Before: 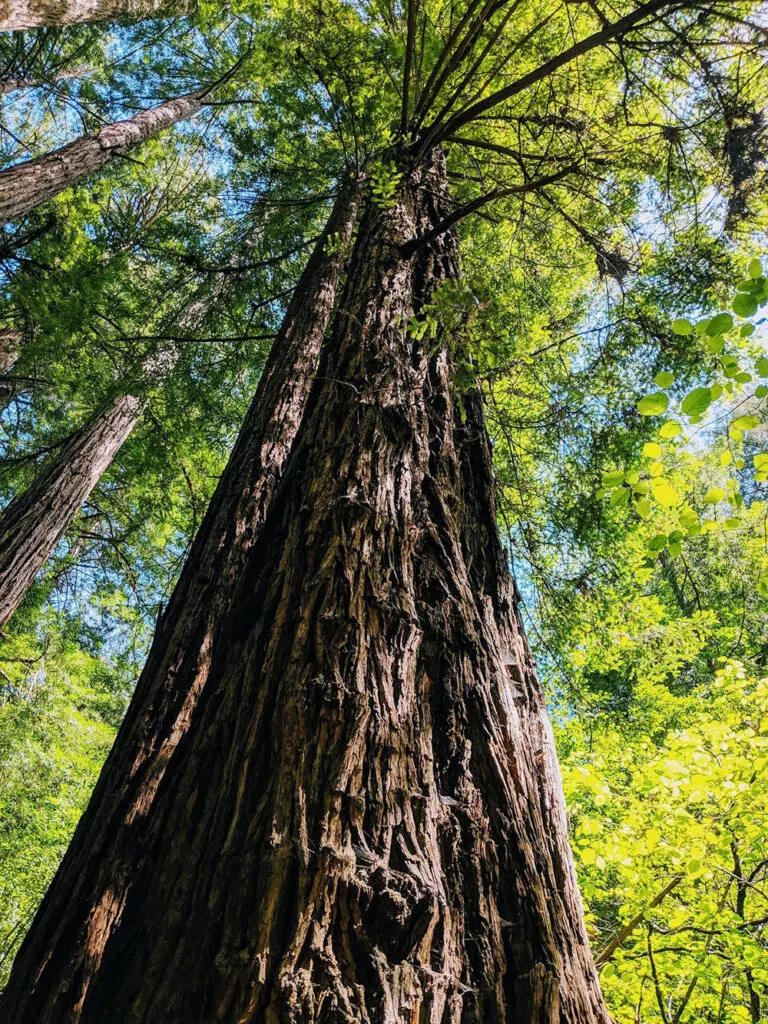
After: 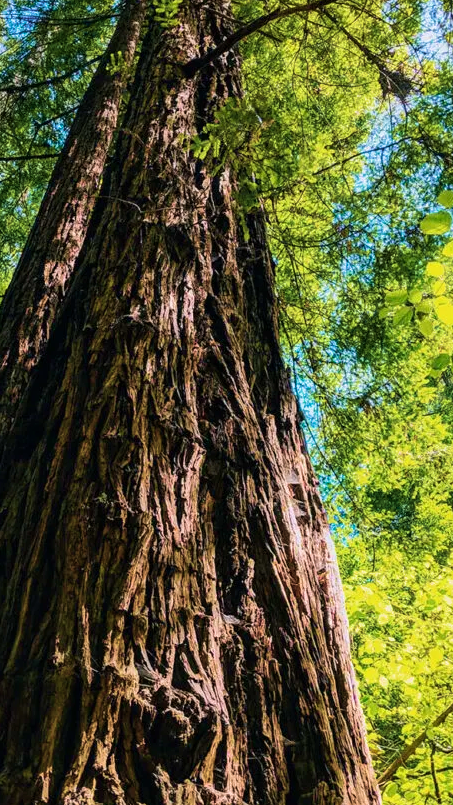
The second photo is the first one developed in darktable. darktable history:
velvia: strength 75%
crop and rotate: left 28.256%, top 17.734%, right 12.656%, bottom 3.573%
